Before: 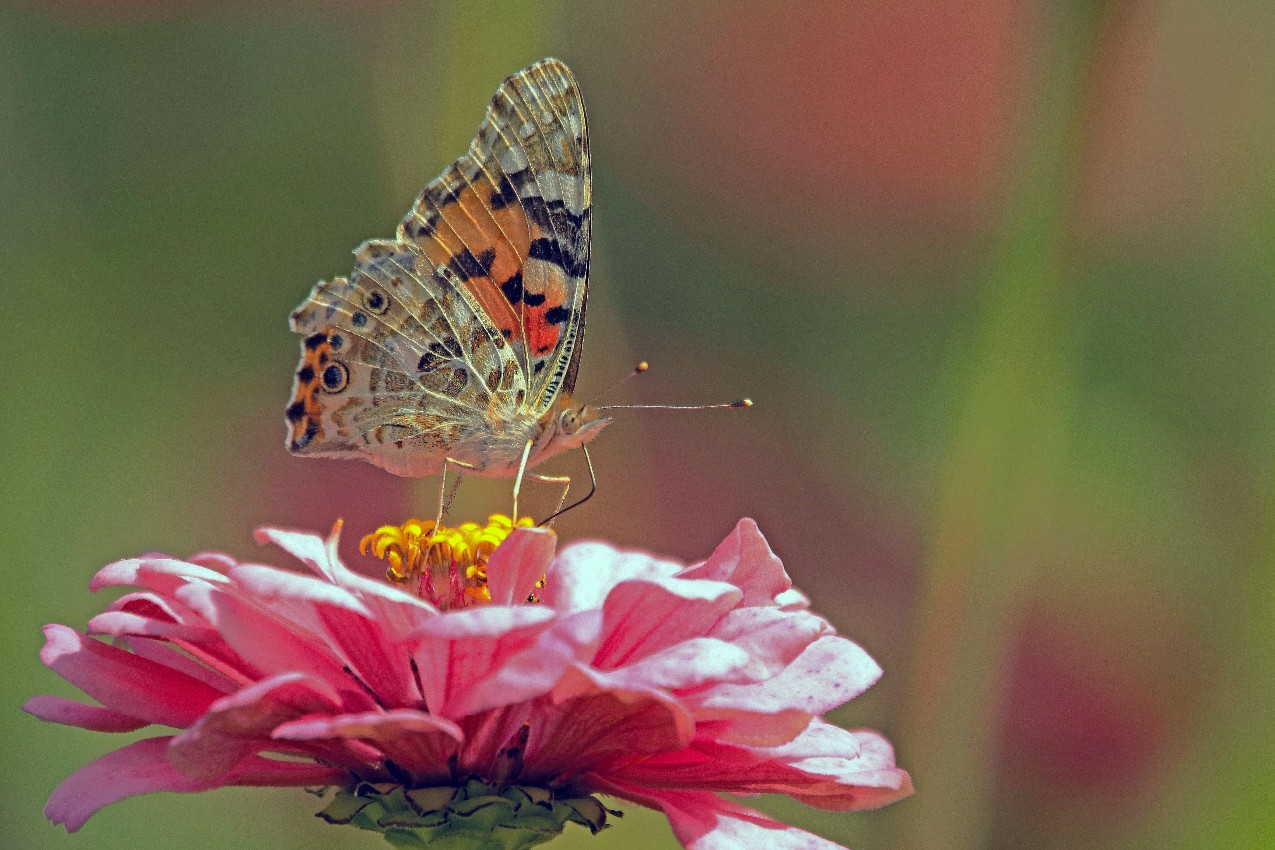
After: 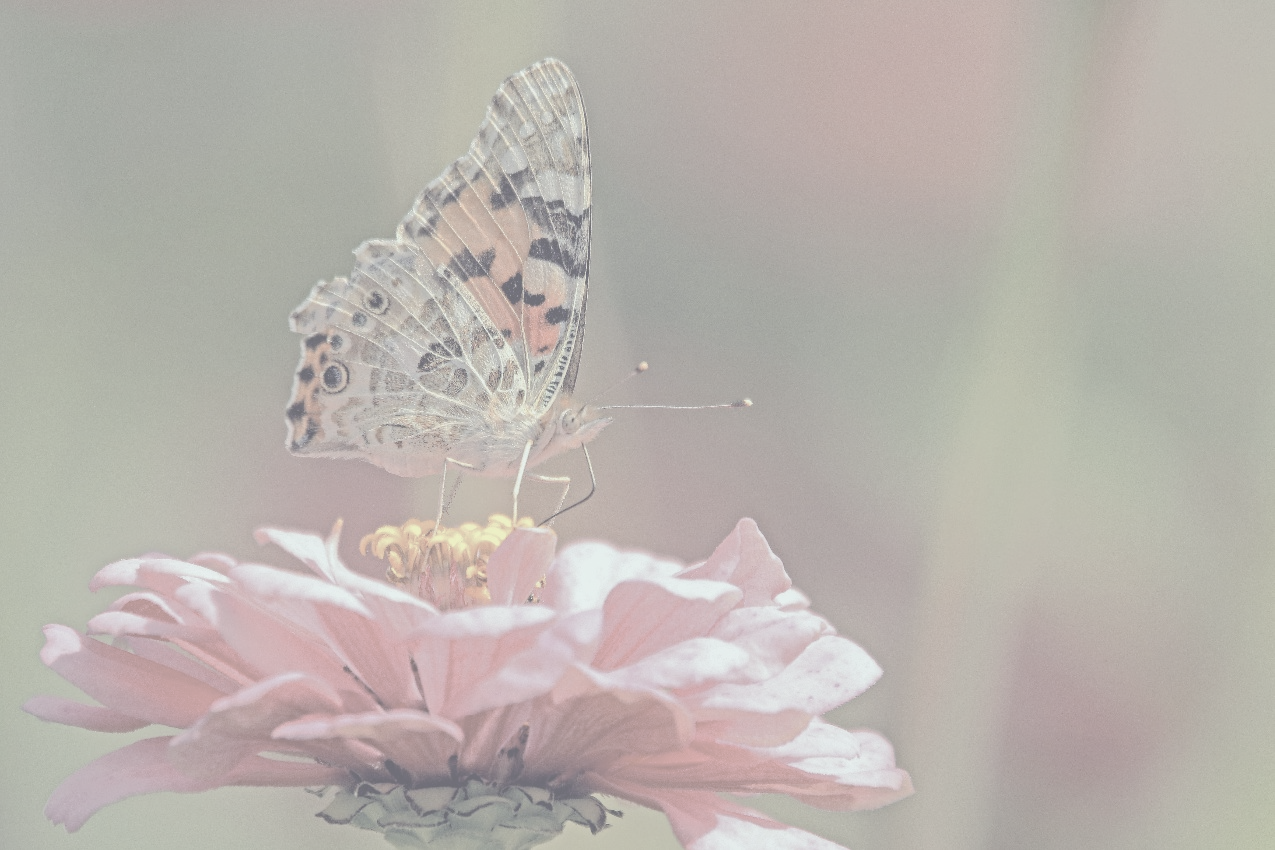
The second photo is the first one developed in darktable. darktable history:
local contrast: highlights 100%, shadows 100%, detail 120%, midtone range 0.2
contrast brightness saturation: contrast -0.32, brightness 0.75, saturation -0.78
